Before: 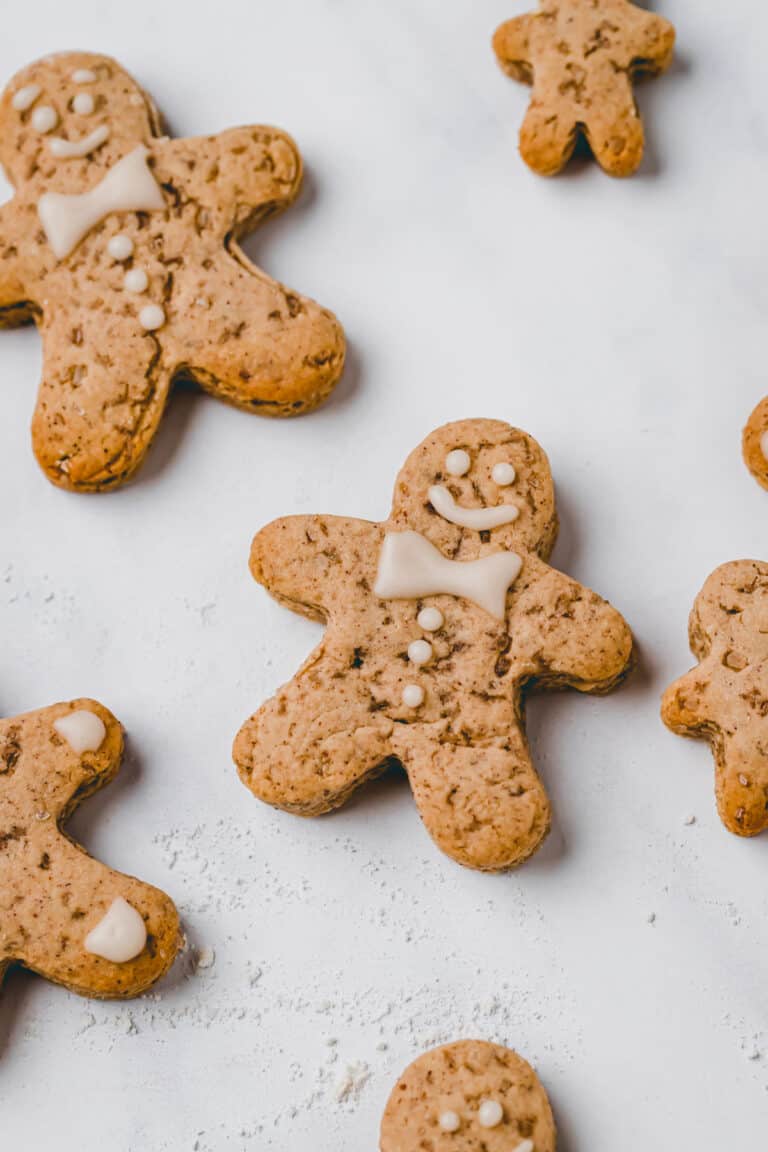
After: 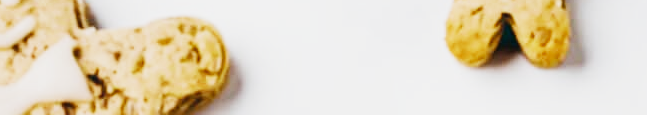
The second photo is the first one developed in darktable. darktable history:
crop and rotate: left 9.644%, top 9.491%, right 6.021%, bottom 80.509%
sigmoid: contrast 1.8, skew -0.2, preserve hue 0%, red attenuation 0.1, red rotation 0.035, green attenuation 0.1, green rotation -0.017, blue attenuation 0.15, blue rotation -0.052, base primaries Rec2020
exposure: black level correction 0.001, exposure 1.116 EV, compensate highlight preservation false
color zones: curves: ch1 [(0.113, 0.438) (0.75, 0.5)]; ch2 [(0.12, 0.526) (0.75, 0.5)]
